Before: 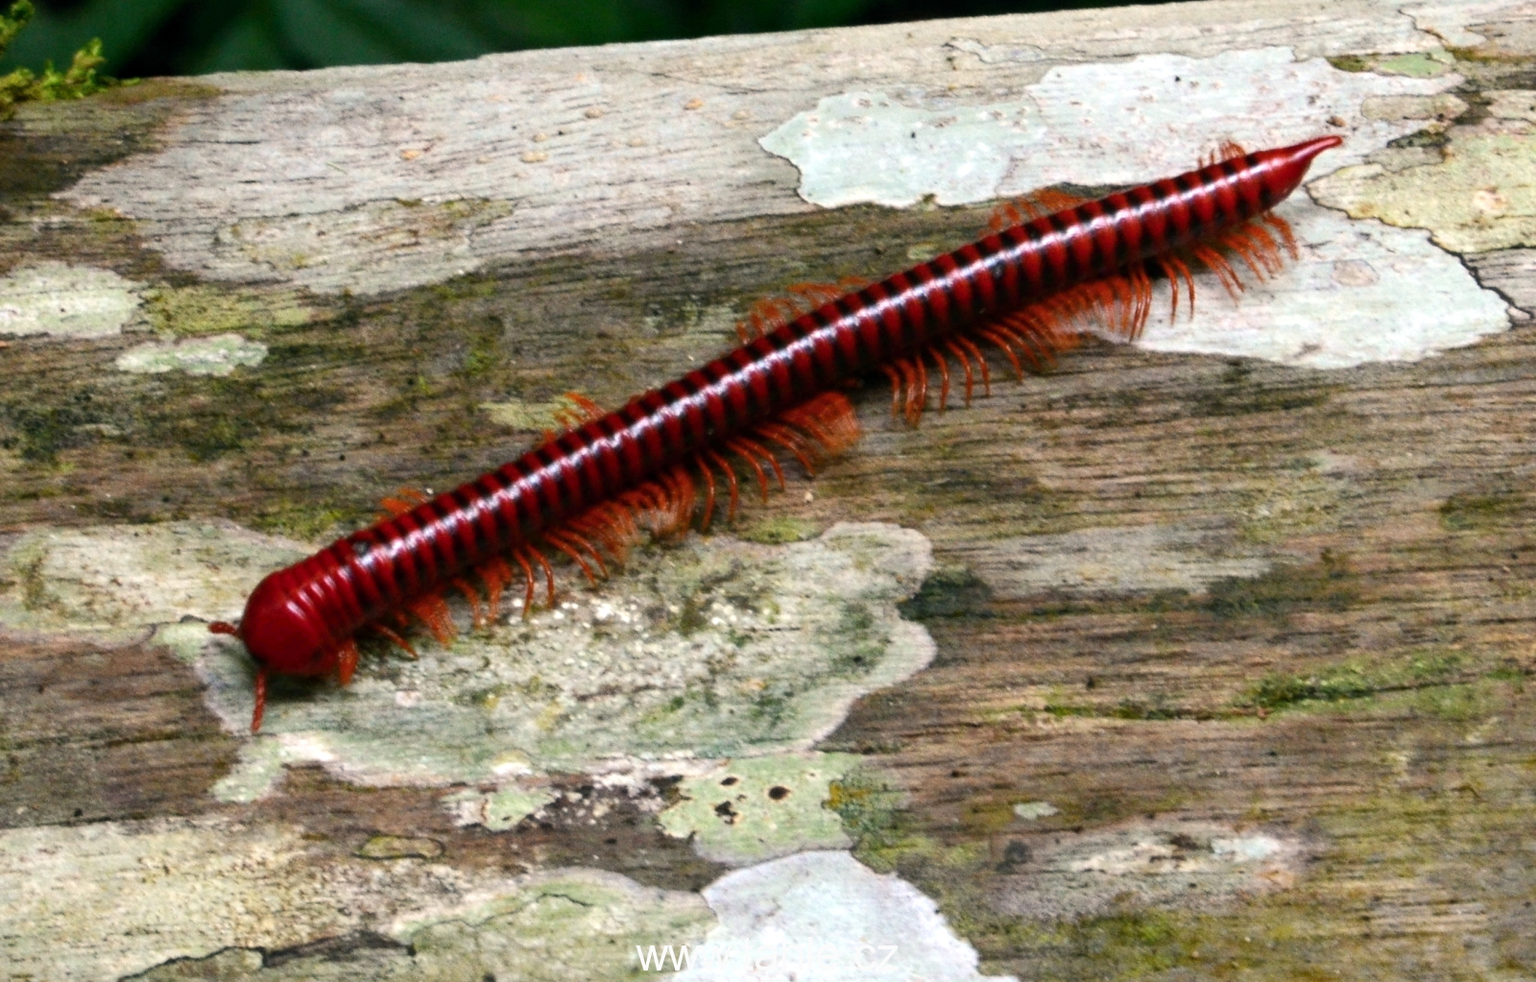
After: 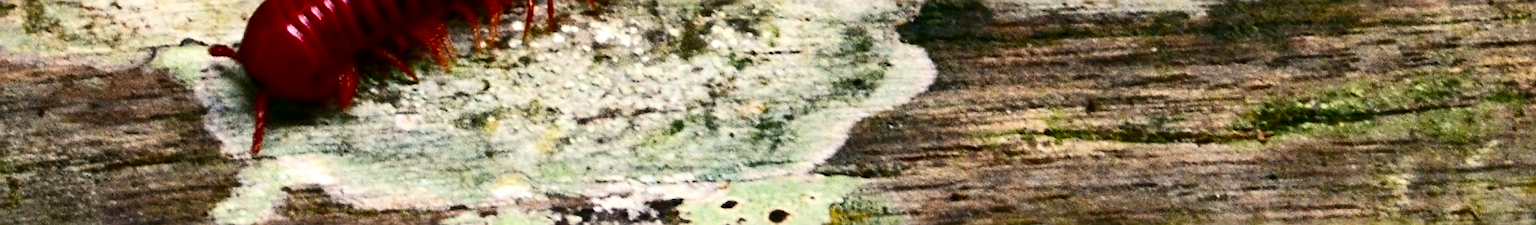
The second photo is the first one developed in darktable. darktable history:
crop and rotate: top 58.823%, bottom 18.175%
sharpen: on, module defaults
contrast brightness saturation: contrast 0.32, brightness -0.074, saturation 0.168
